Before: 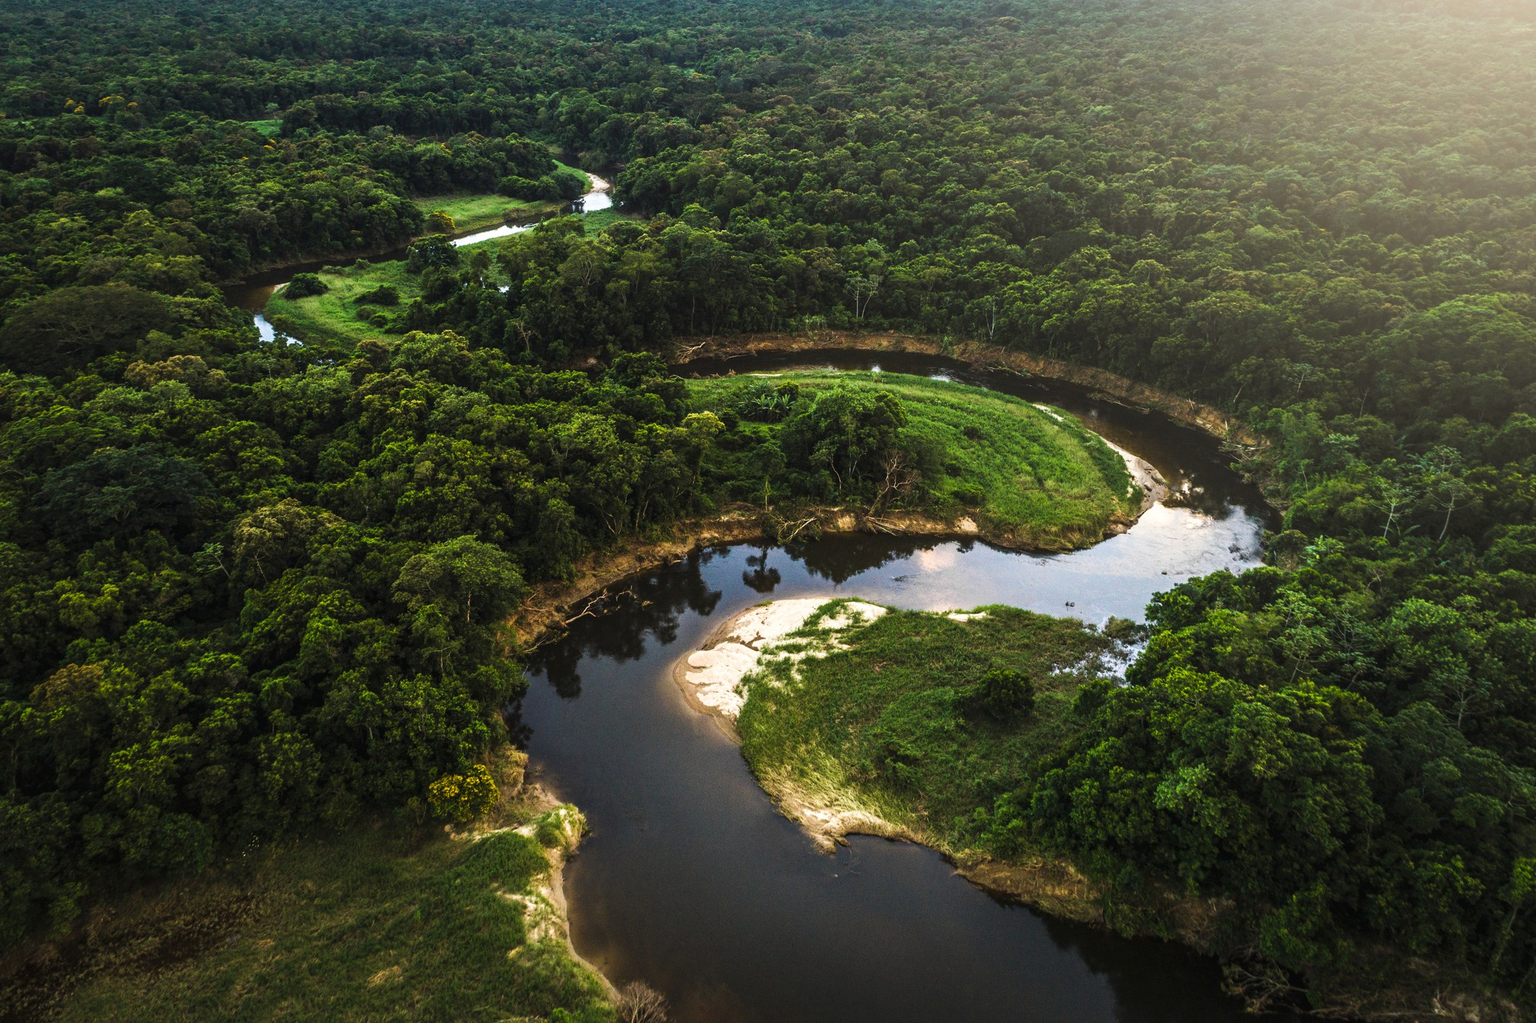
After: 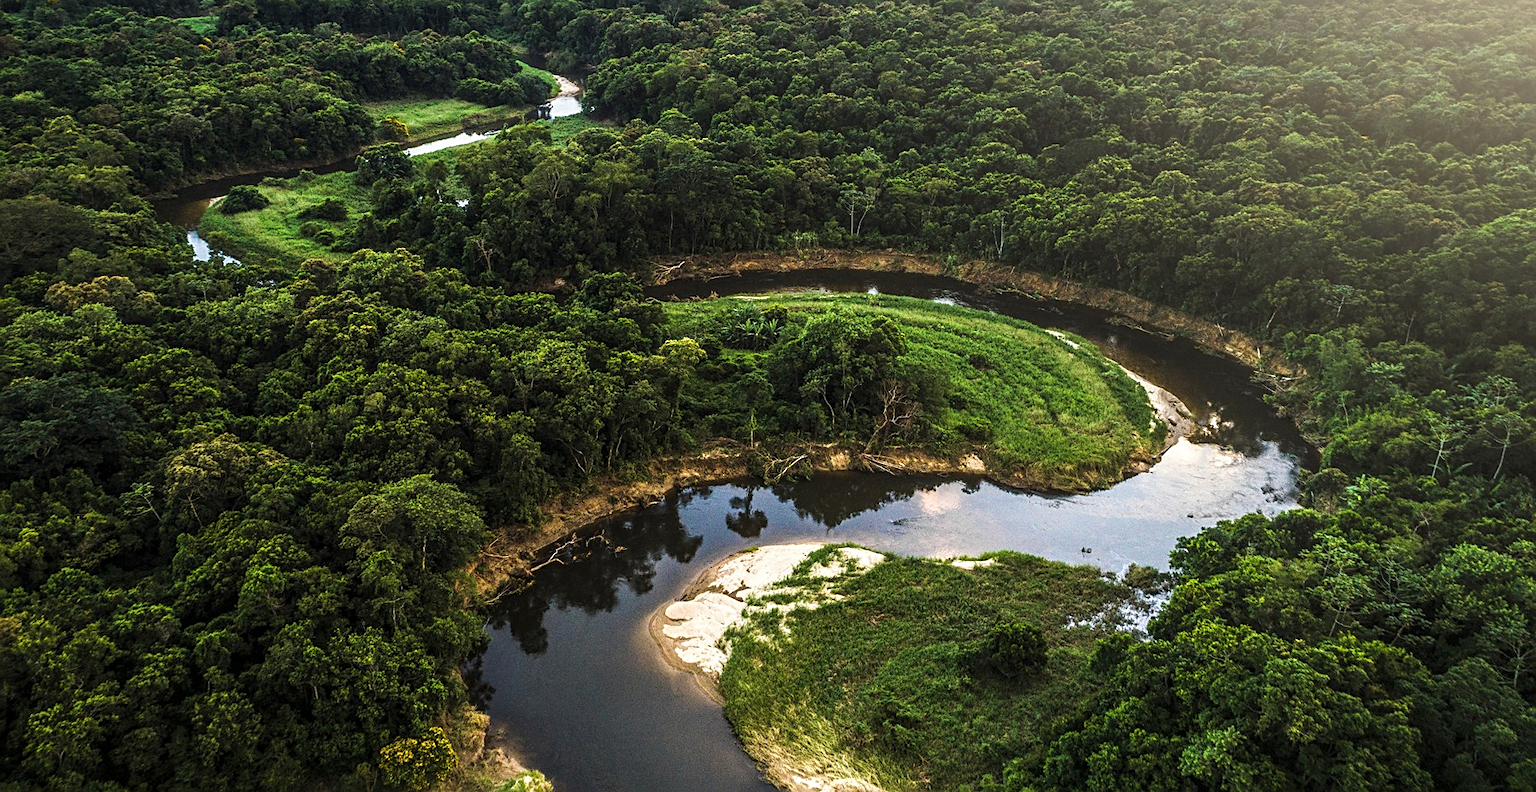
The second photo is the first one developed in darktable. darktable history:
crop: left 5.479%, top 10.297%, right 3.722%, bottom 19.373%
sharpen: on, module defaults
local contrast: on, module defaults
